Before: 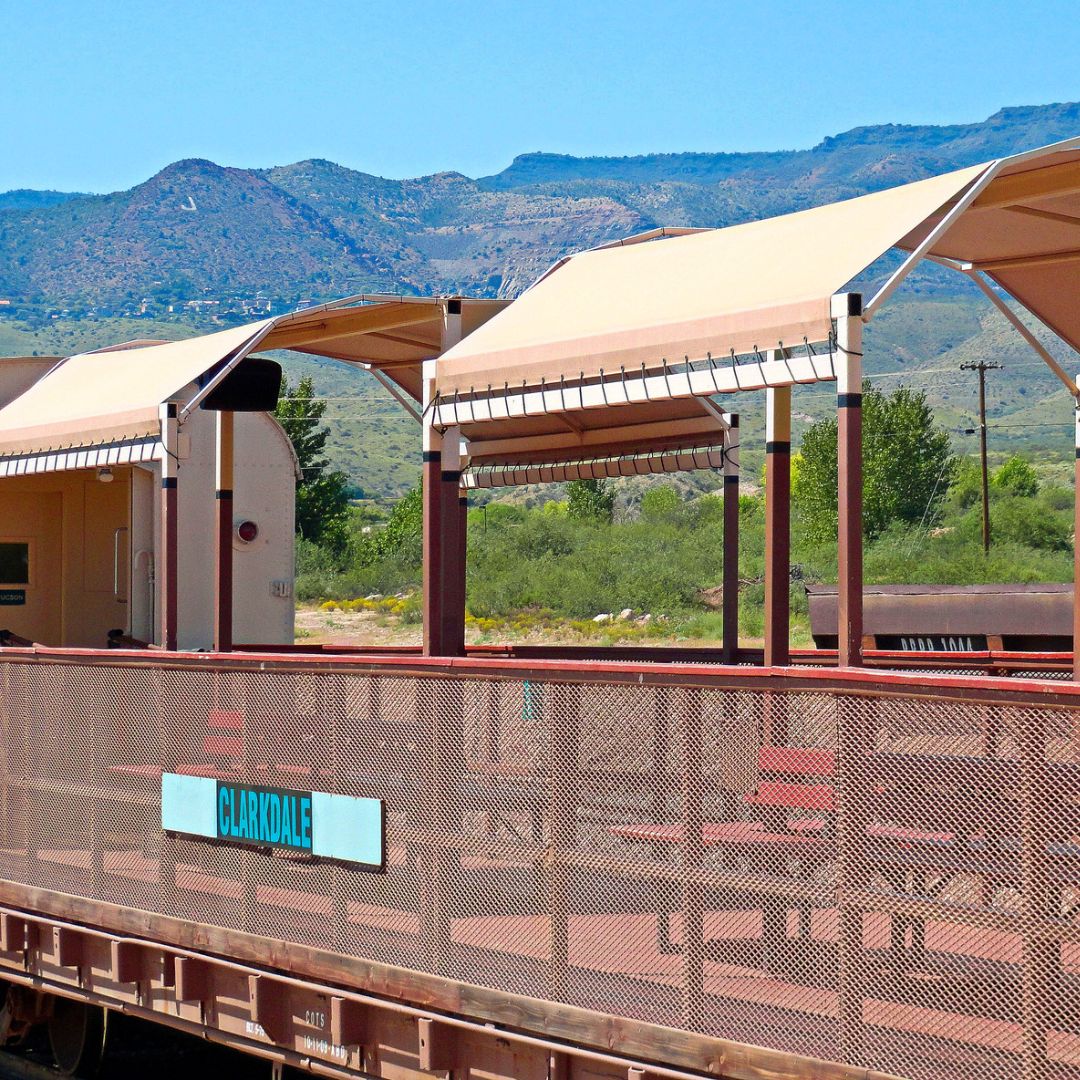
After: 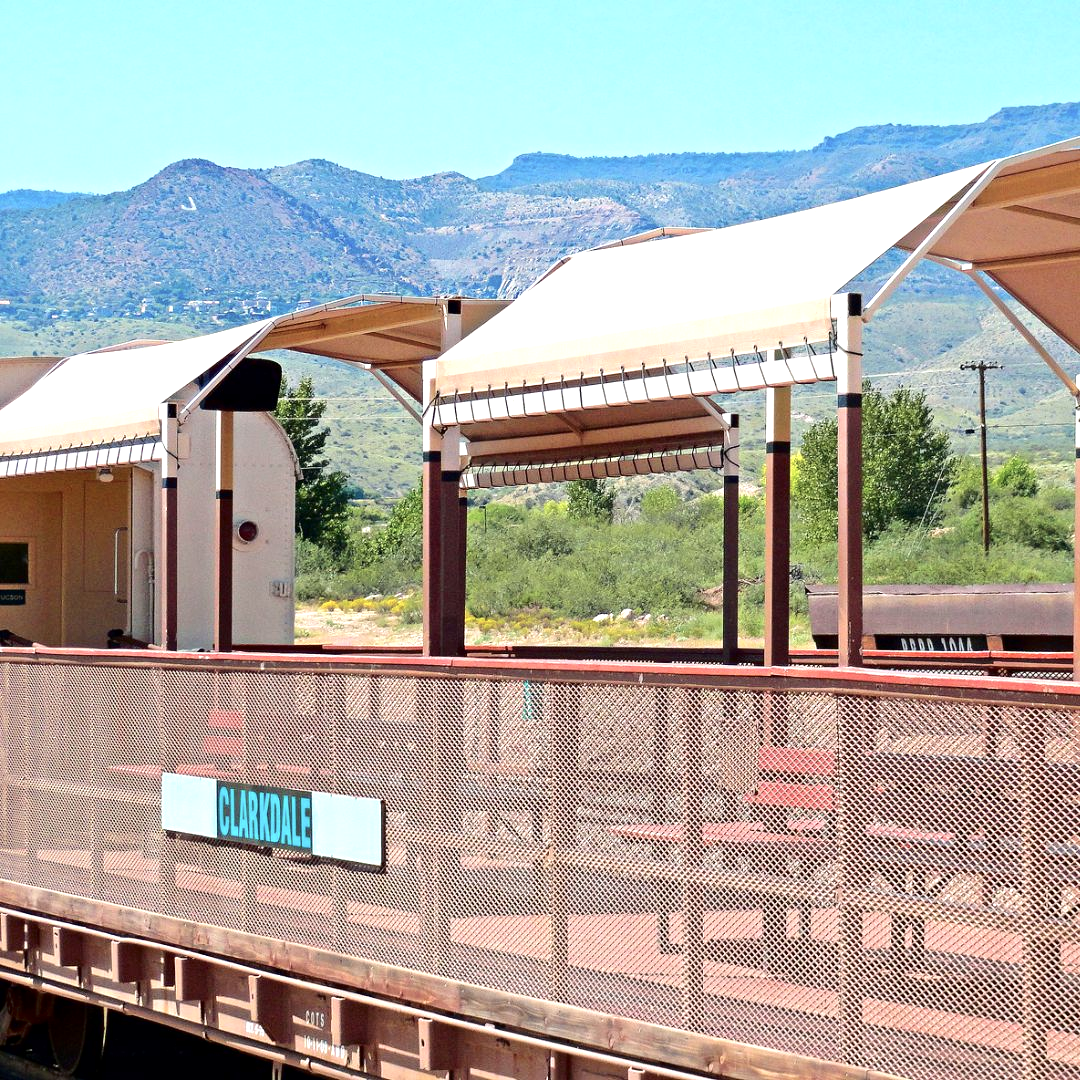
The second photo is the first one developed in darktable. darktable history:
tone curve: curves: ch0 [(0.029, 0) (0.134, 0.063) (0.249, 0.198) (0.378, 0.365) (0.499, 0.529) (1, 1)], color space Lab, independent channels, preserve colors none
contrast brightness saturation: saturation -0.18
exposure: black level correction 0, exposure 0.702 EV, compensate highlight preservation false
